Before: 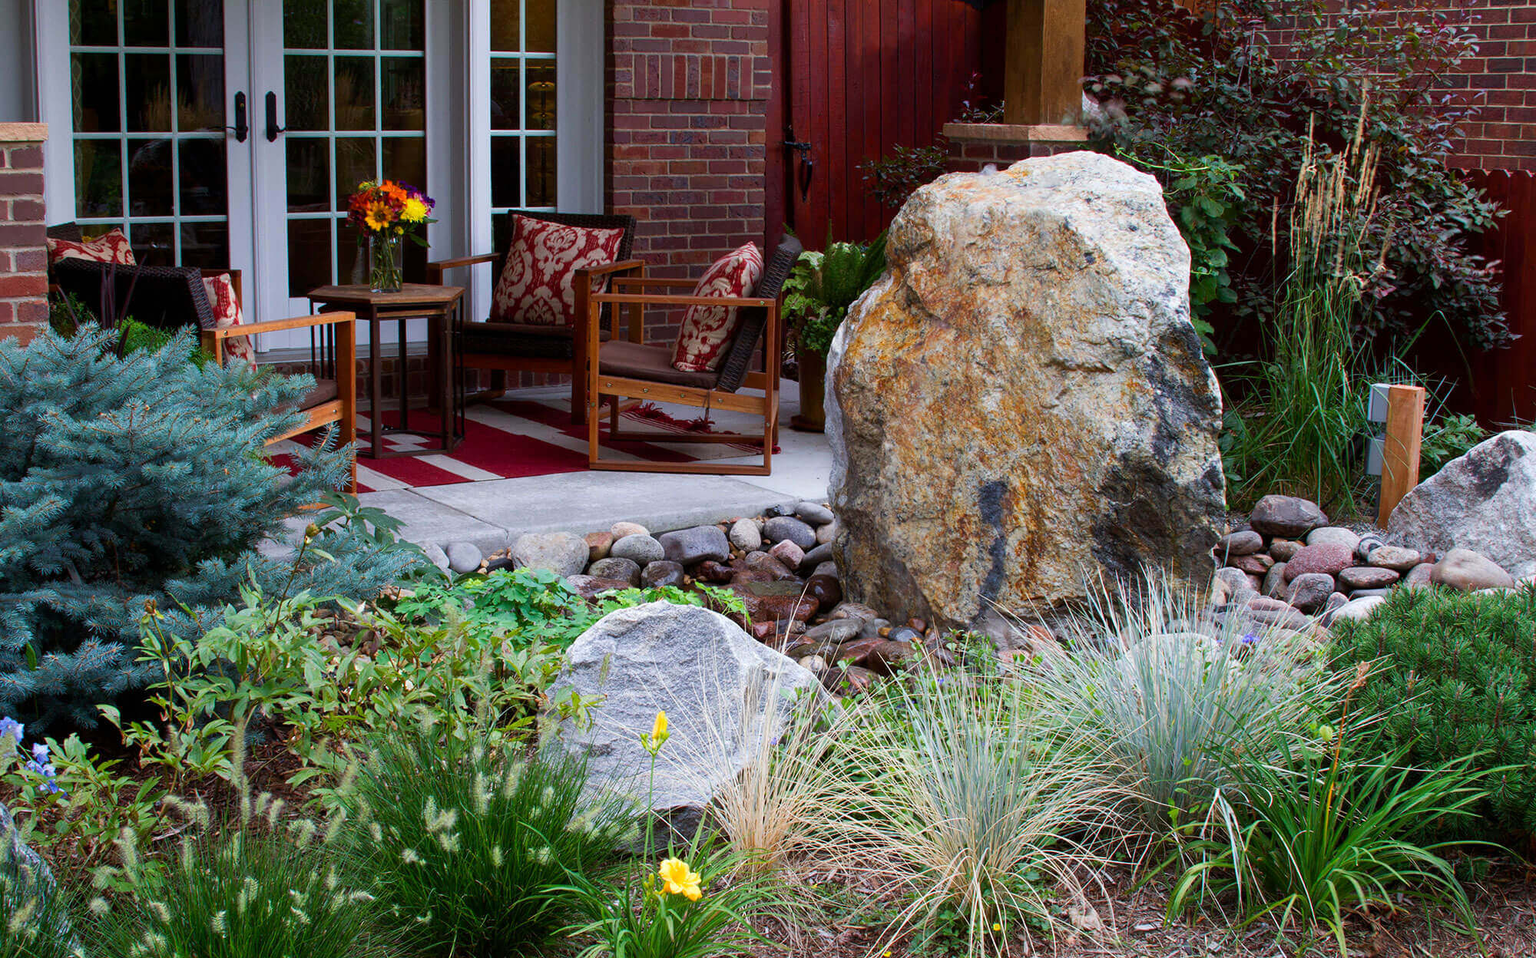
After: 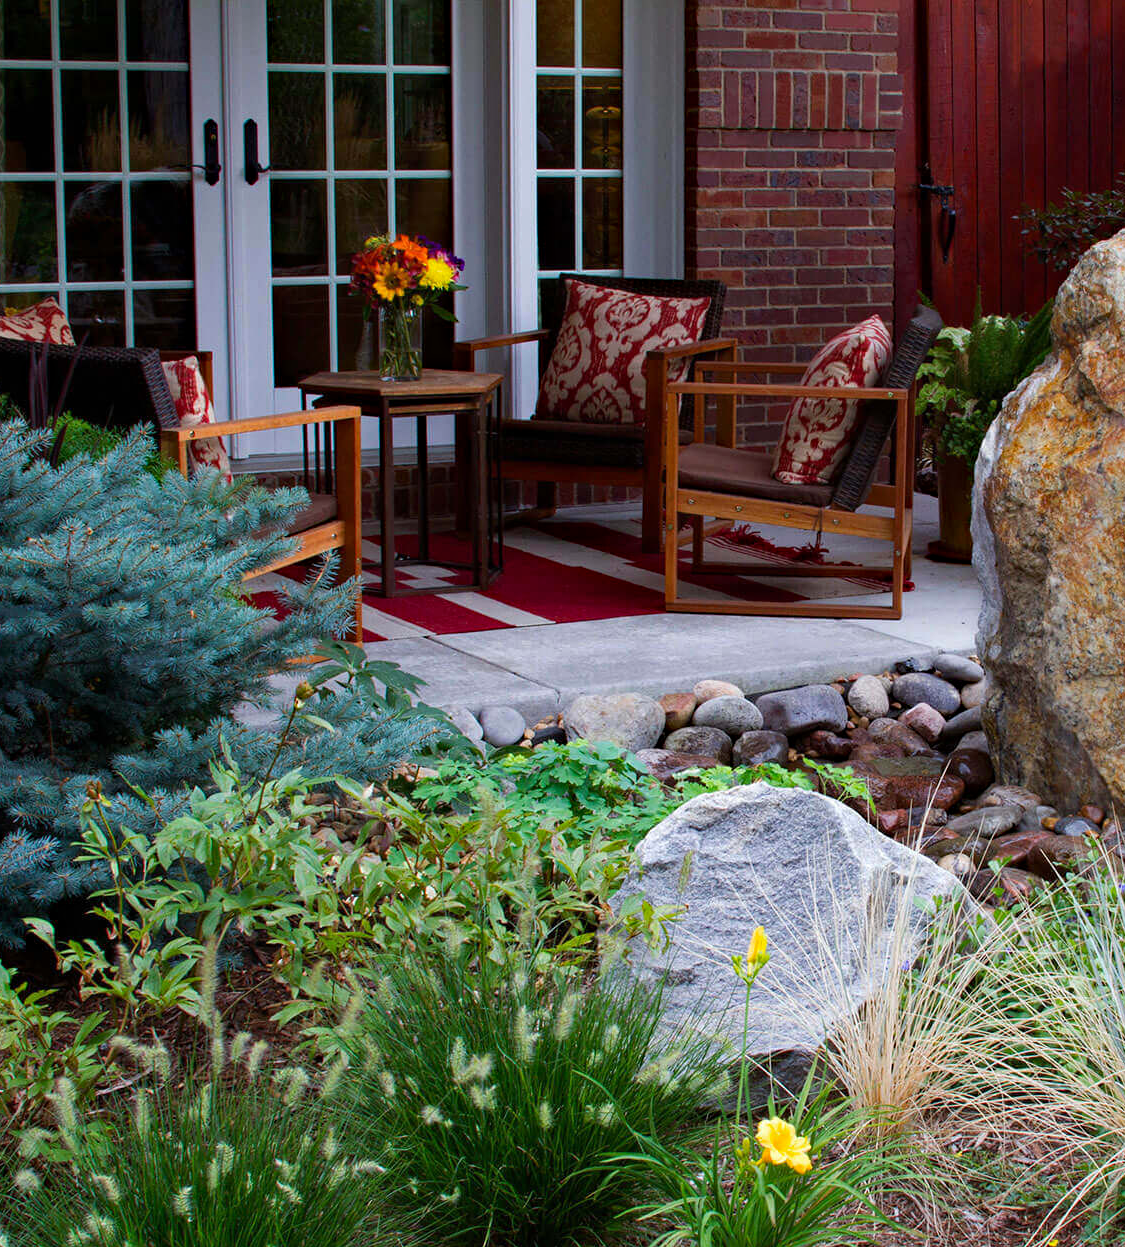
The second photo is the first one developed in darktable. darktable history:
haze removal: on, module defaults
crop: left 5.114%, right 38.589%
